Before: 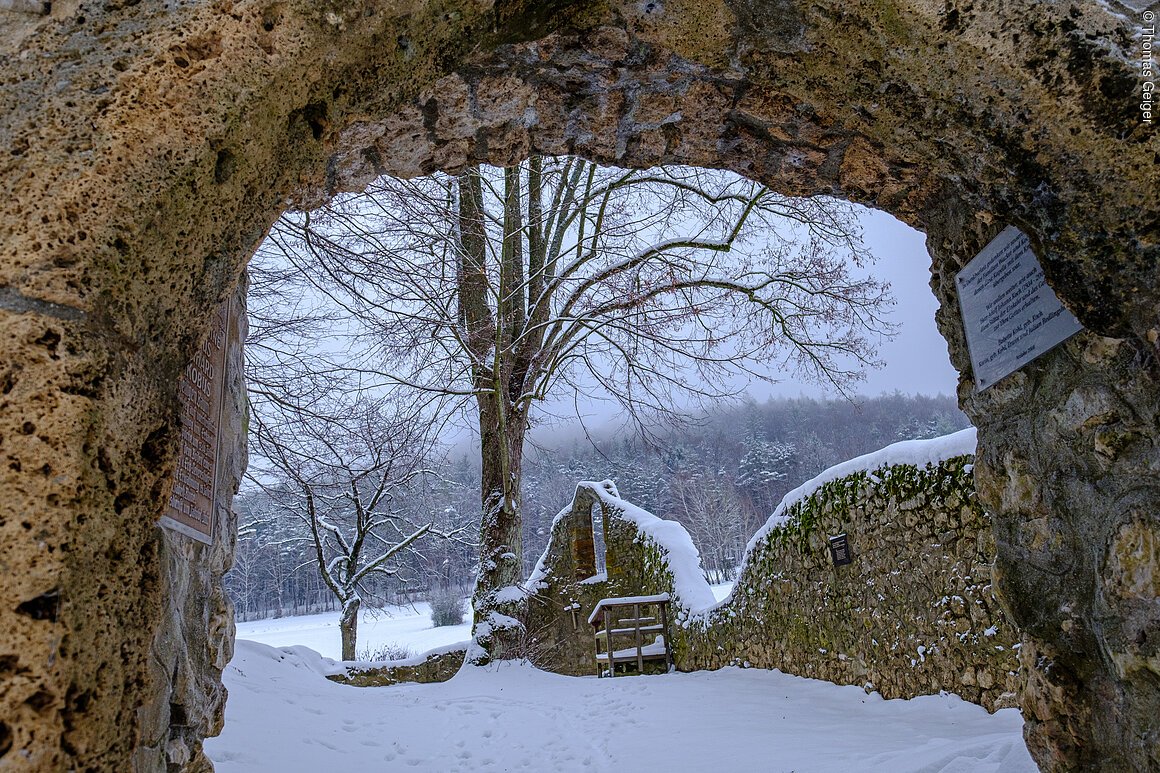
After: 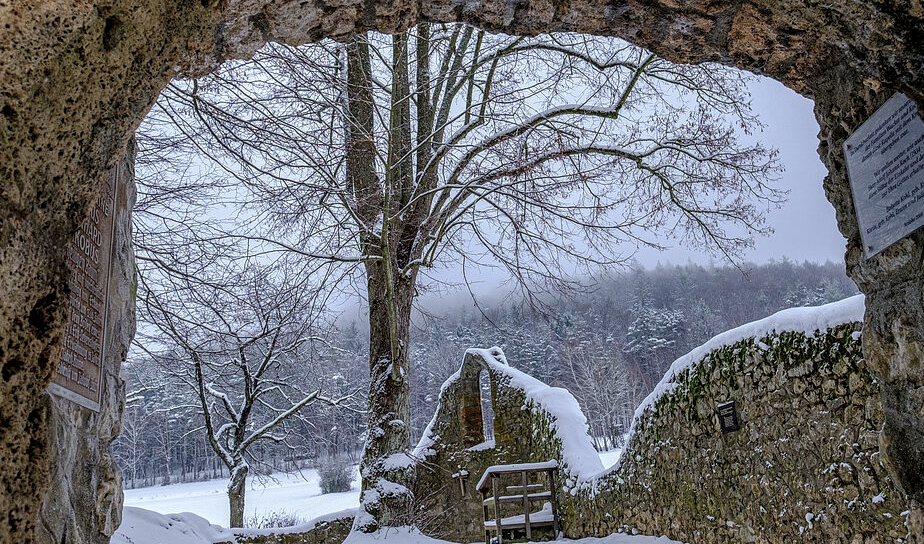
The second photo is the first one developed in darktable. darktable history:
local contrast: on, module defaults
crop: left 9.705%, top 17.233%, right 10.632%, bottom 12.36%
color correction: highlights b* -0.034, saturation 0.772
